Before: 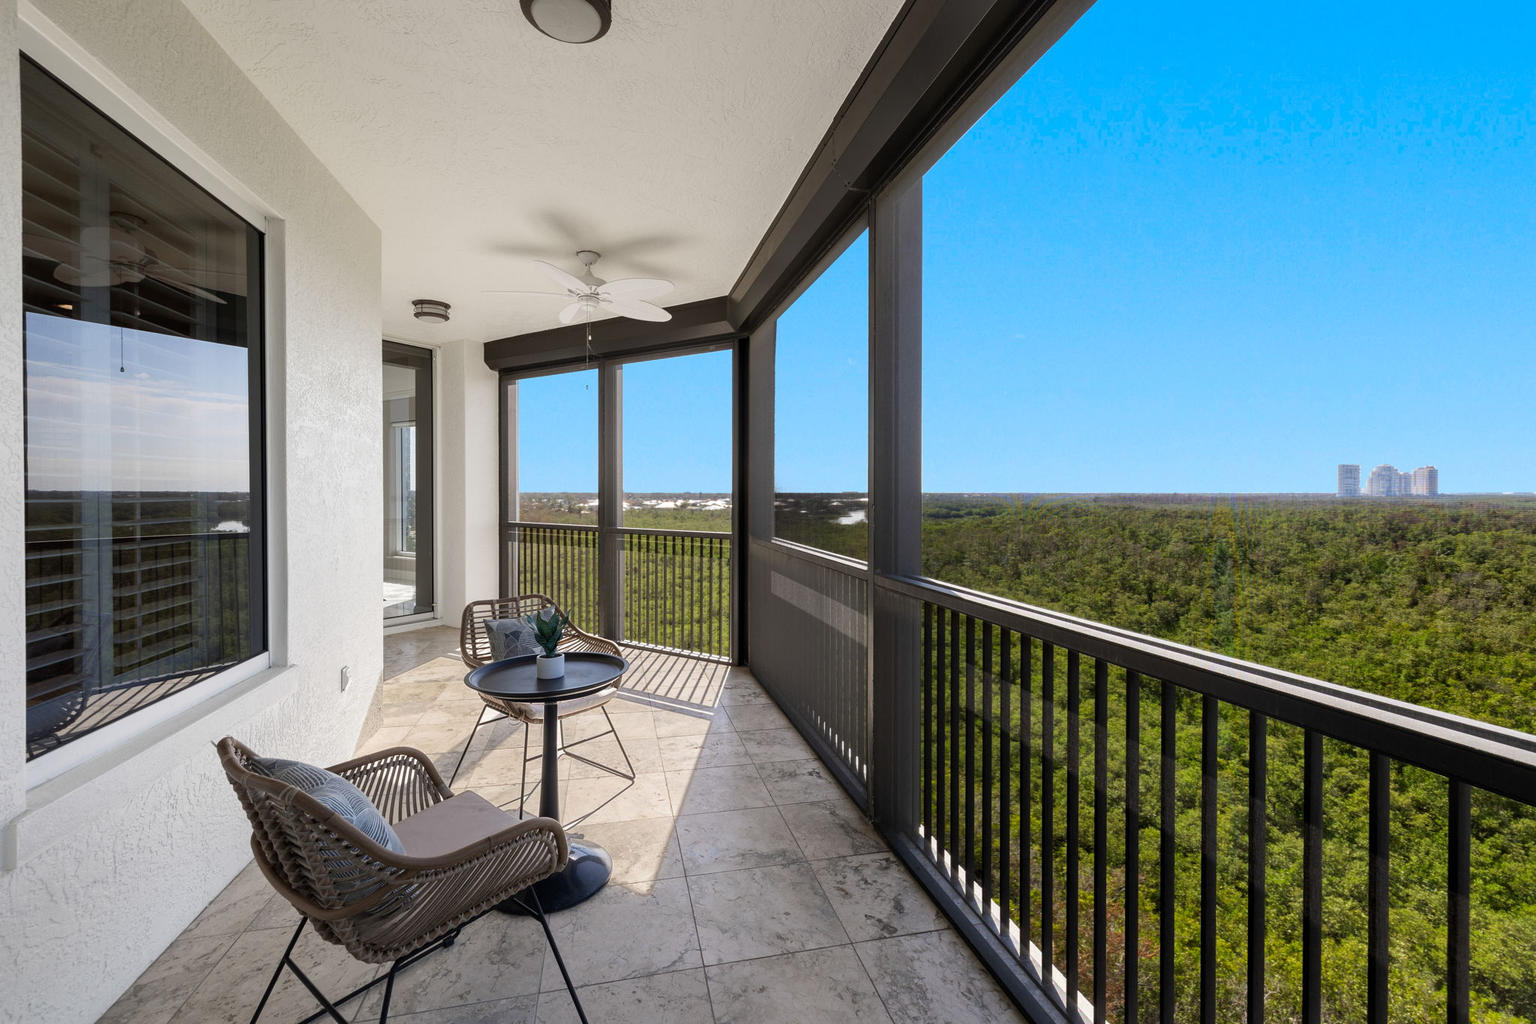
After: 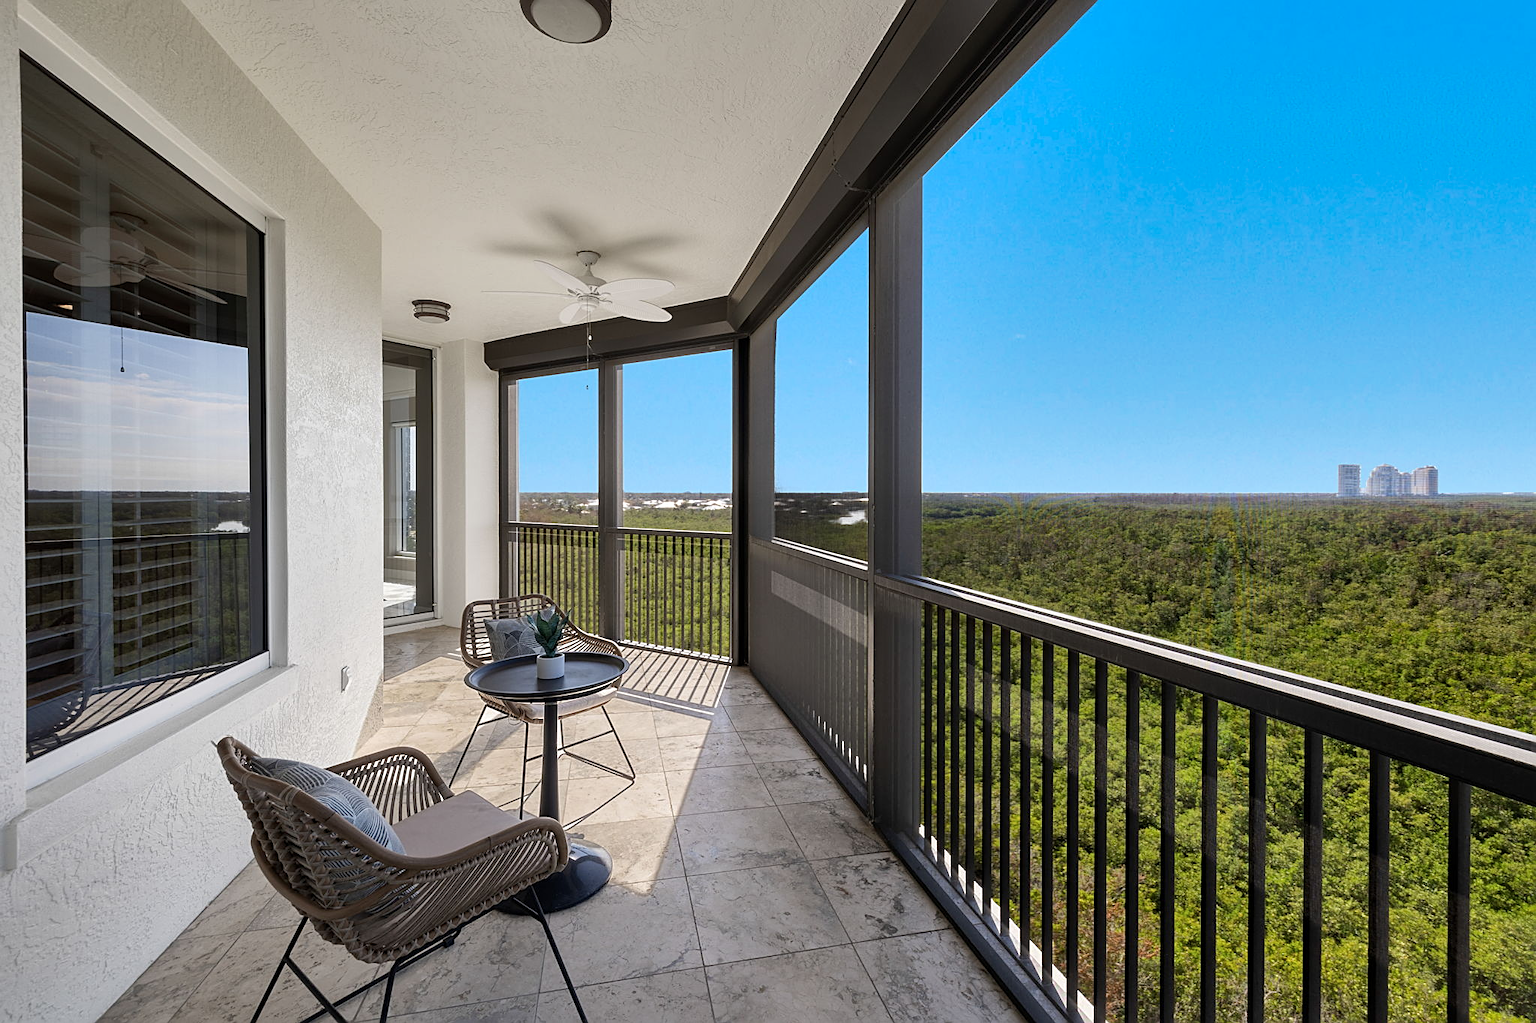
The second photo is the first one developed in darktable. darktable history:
sharpen: on, module defaults
shadows and highlights: shadows color adjustment 98.01%, highlights color adjustment 59.38%, soften with gaussian
